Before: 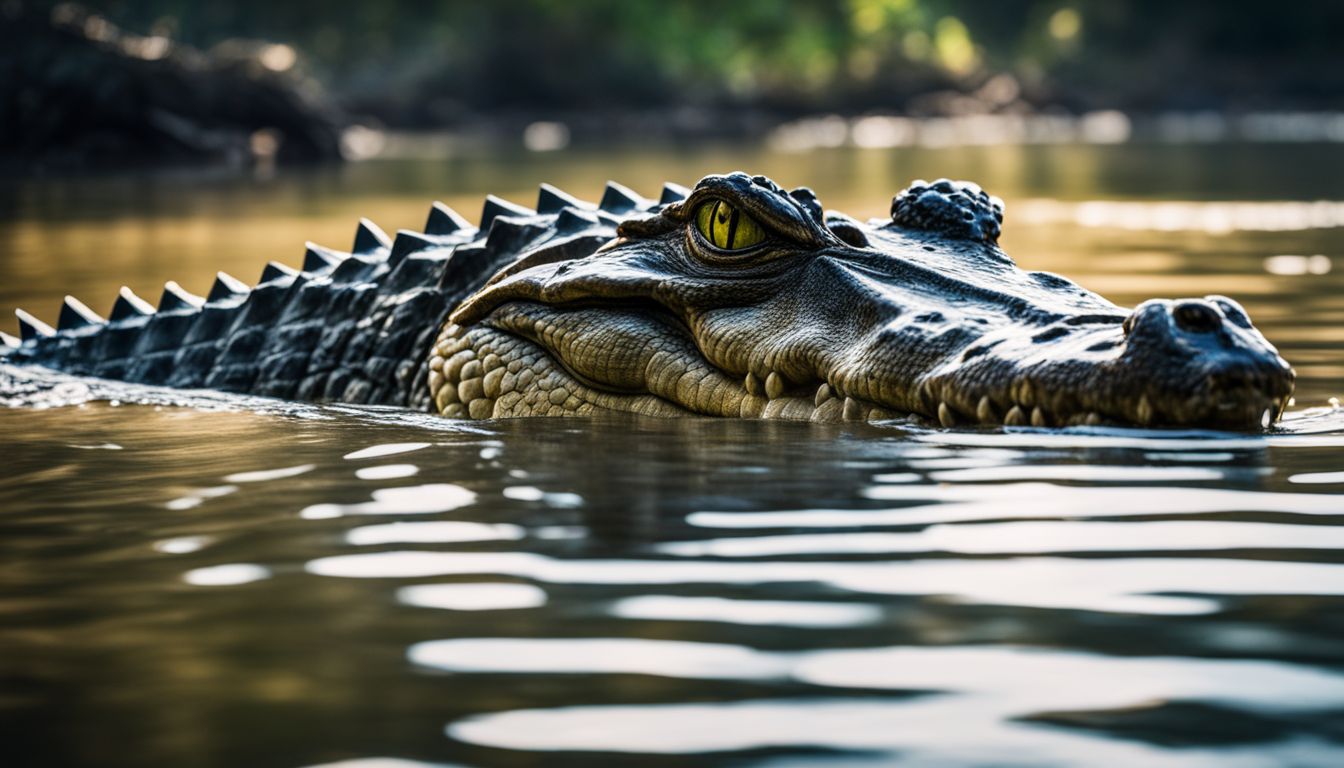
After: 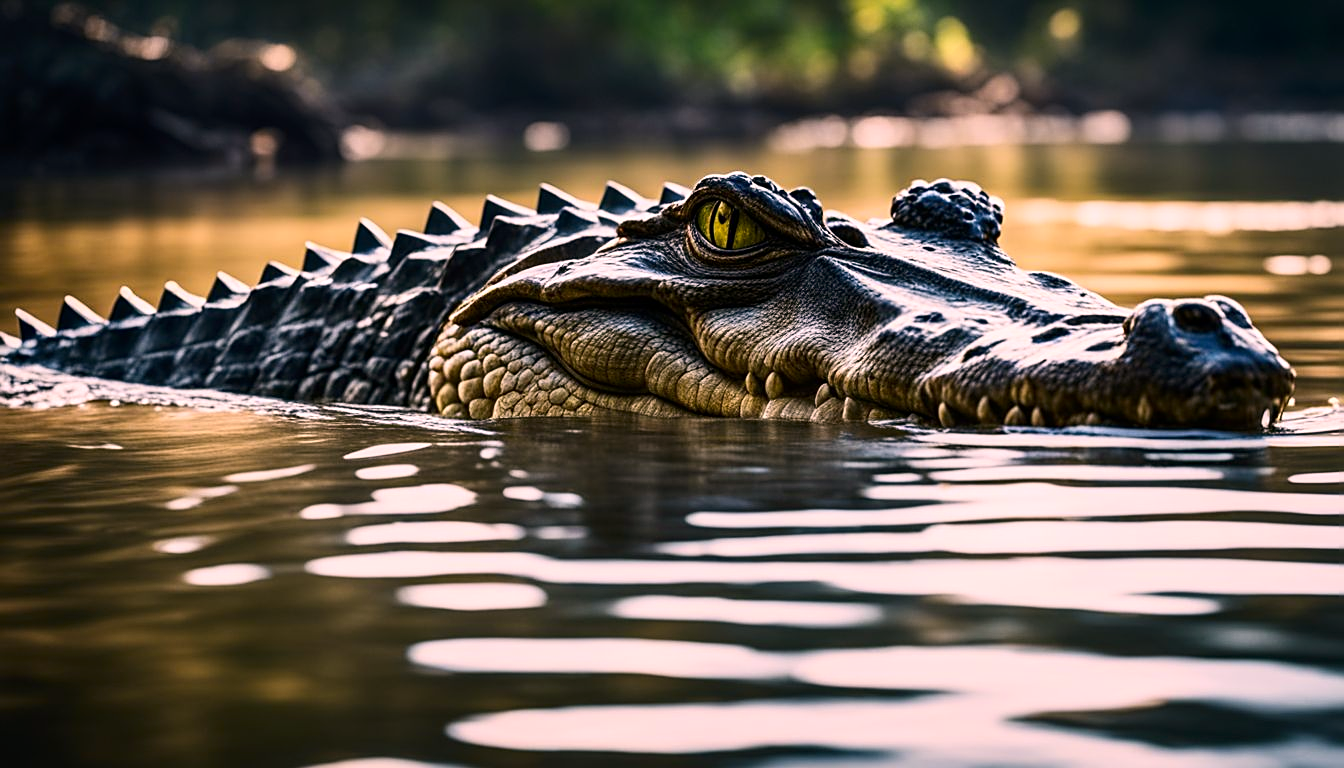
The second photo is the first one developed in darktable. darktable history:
contrast brightness saturation: contrast 0.15, brightness -0.01, saturation 0.1
sharpen: on, module defaults
color correction: highlights a* 14.52, highlights b* 4.84
